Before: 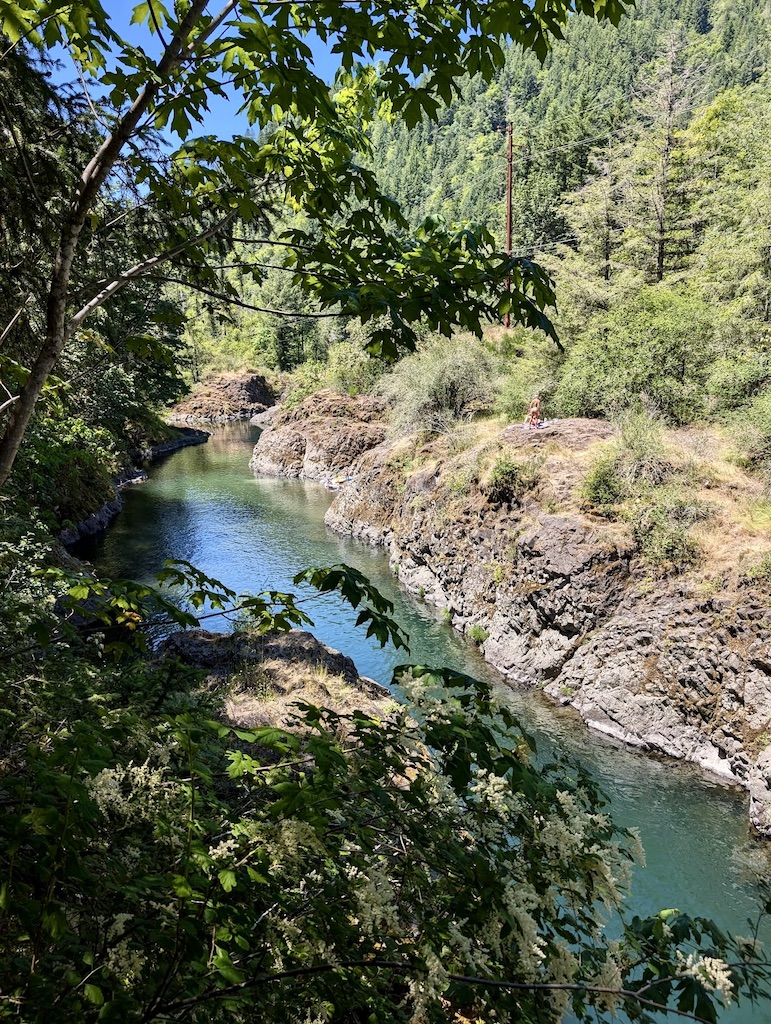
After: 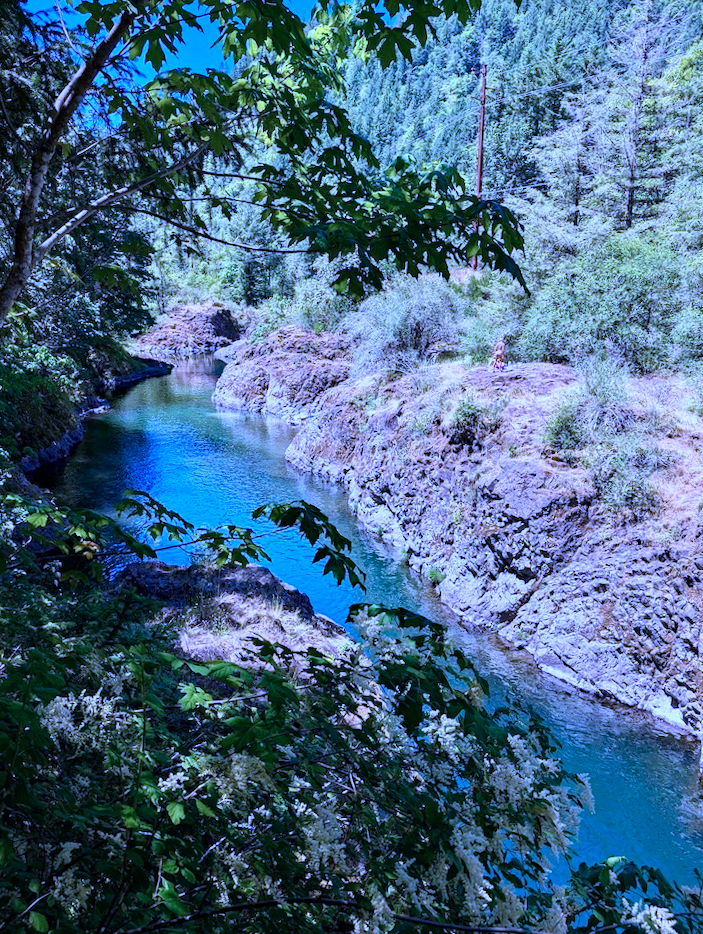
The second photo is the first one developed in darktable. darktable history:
color calibration: output R [1.063, -0.012, -0.003, 0], output B [-0.079, 0.047, 1, 0], illuminant custom, x 0.46, y 0.43, temperature 2642.66 K
crop and rotate: angle -1.96°, left 3.097%, top 4.154%, right 1.586%, bottom 0.529%
haze removal: strength 0.29, distance 0.25, compatibility mode true, adaptive false
